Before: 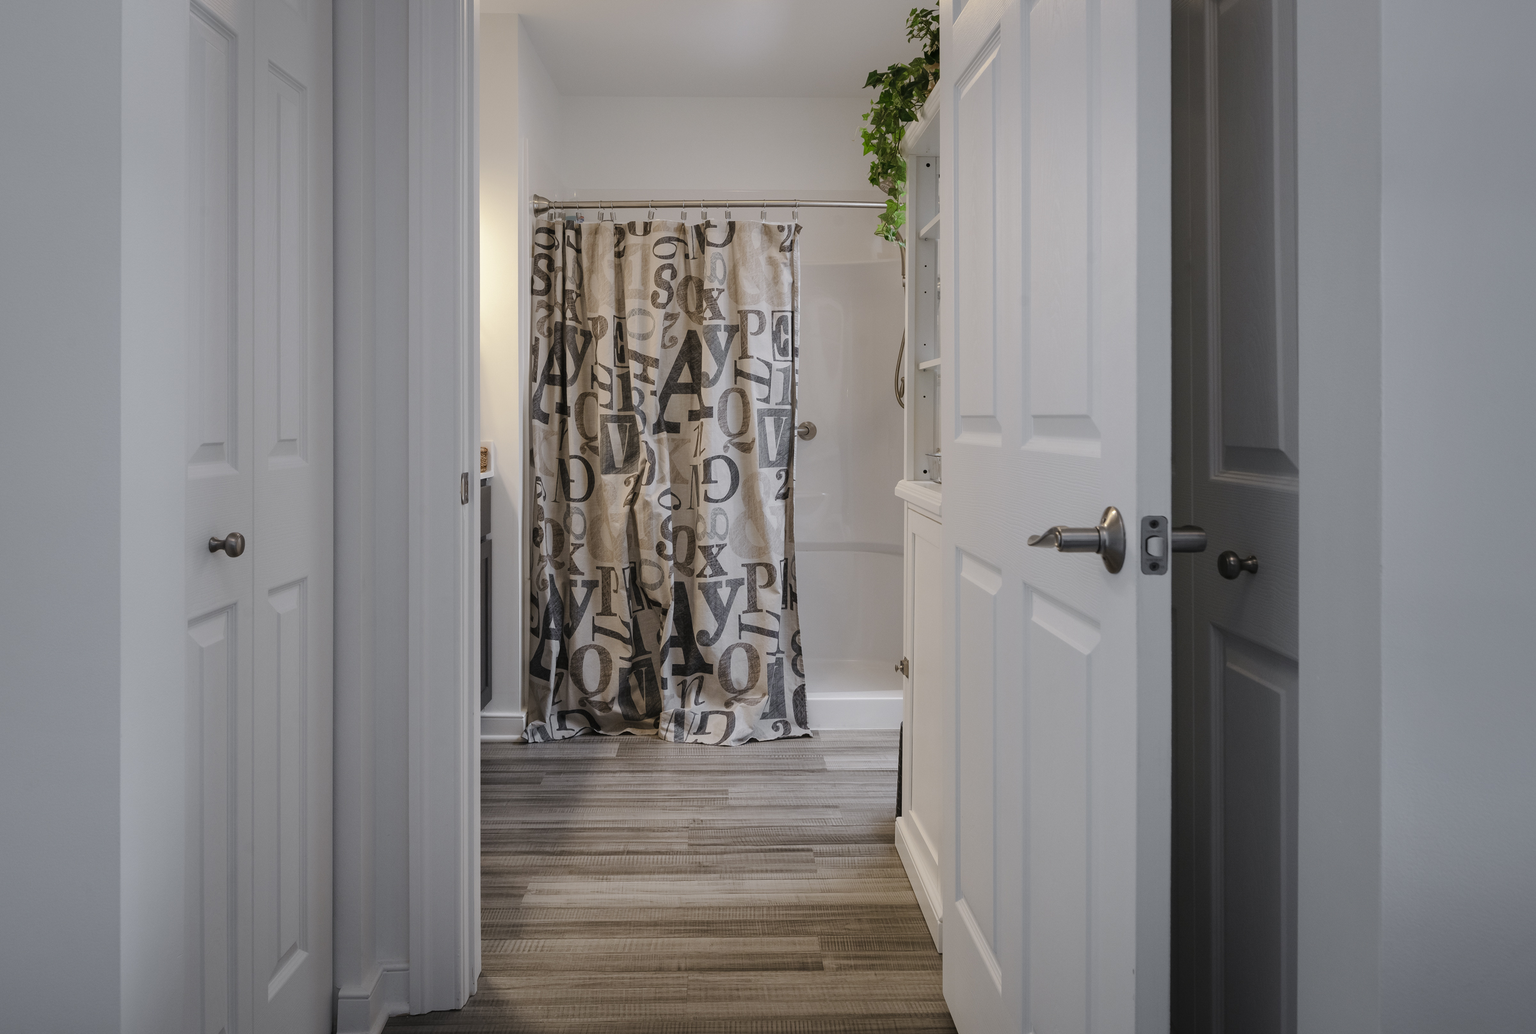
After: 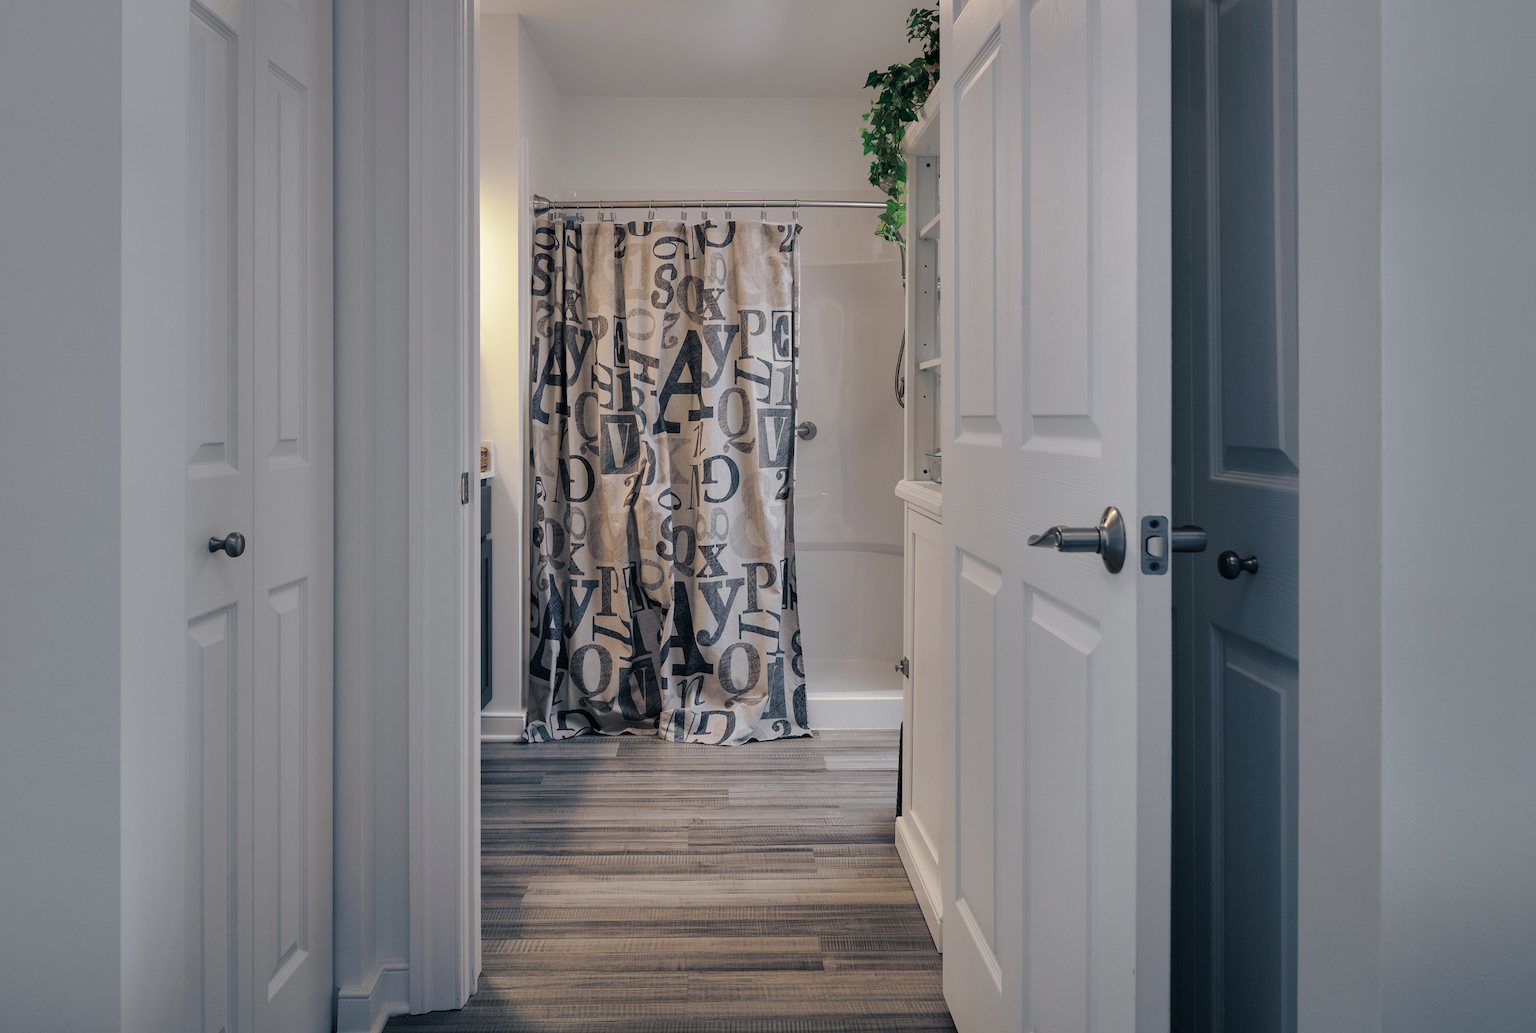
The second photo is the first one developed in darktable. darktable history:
split-toning: shadows › hue 216°, shadows › saturation 1, highlights › hue 57.6°, balance -33.4
shadows and highlights: radius 108.52, shadows 44.07, highlights -67.8, low approximation 0.01, soften with gaussian
